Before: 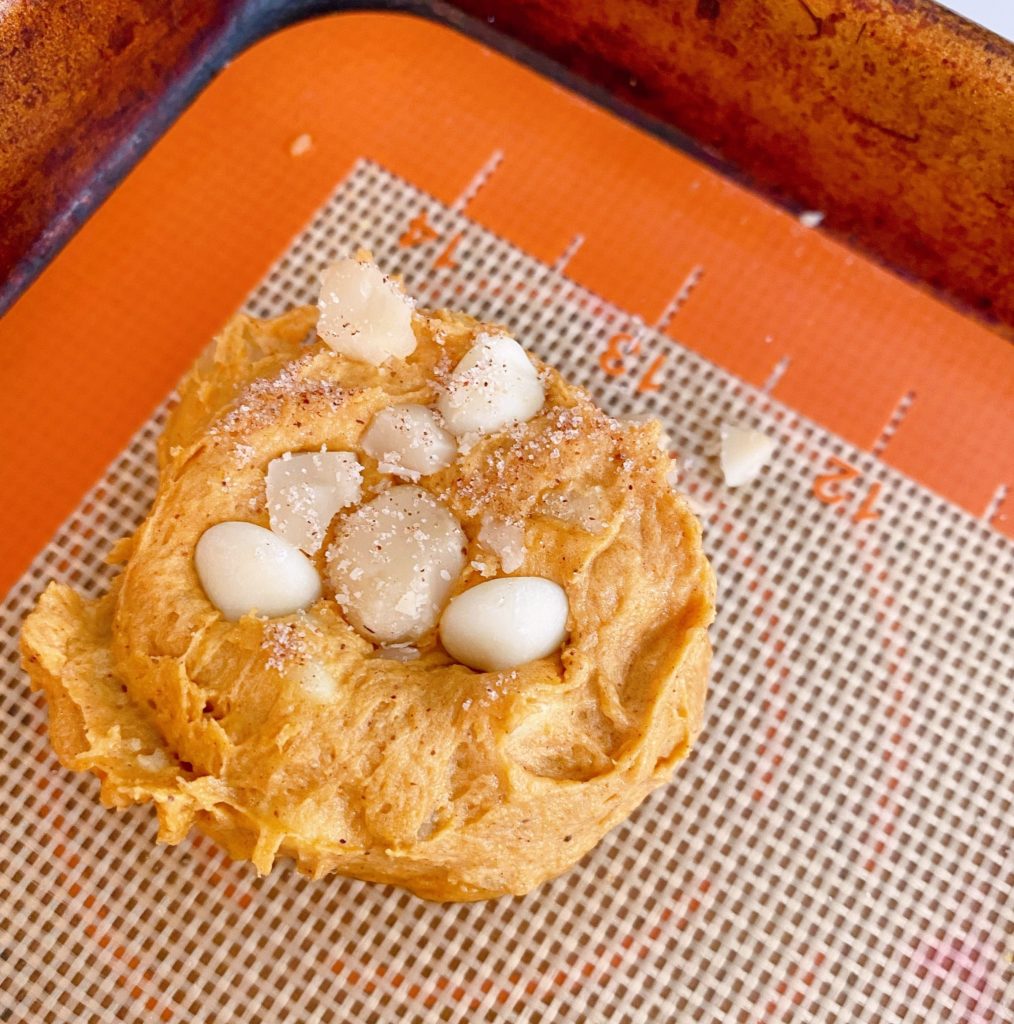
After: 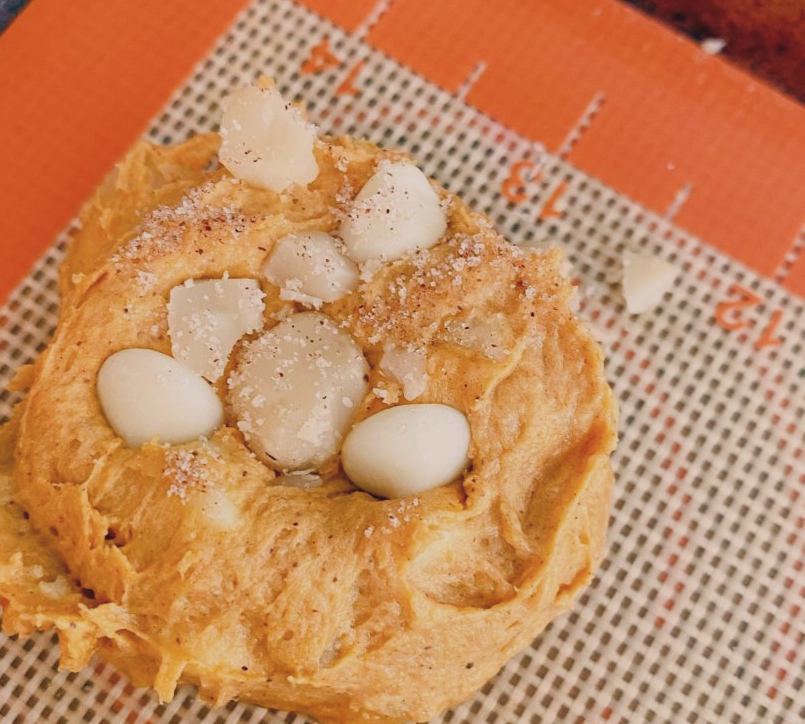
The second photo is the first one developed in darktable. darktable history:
filmic rgb: black relative exposure -7.65 EV, white relative exposure 4.56 EV, hardness 3.61
color balance: lift [1.005, 0.99, 1.007, 1.01], gamma [1, 0.979, 1.011, 1.021], gain [0.923, 1.098, 1.025, 0.902], input saturation 90.45%, contrast 7.73%, output saturation 105.91%
crop: left 9.712%, top 16.928%, right 10.845%, bottom 12.332%
